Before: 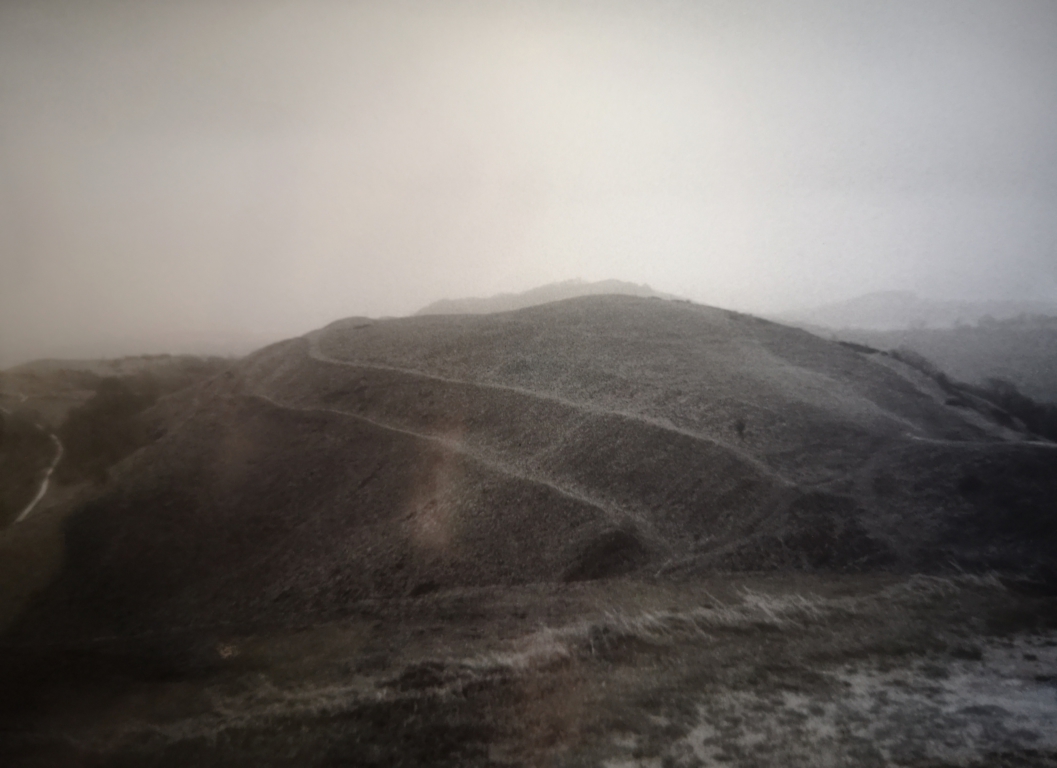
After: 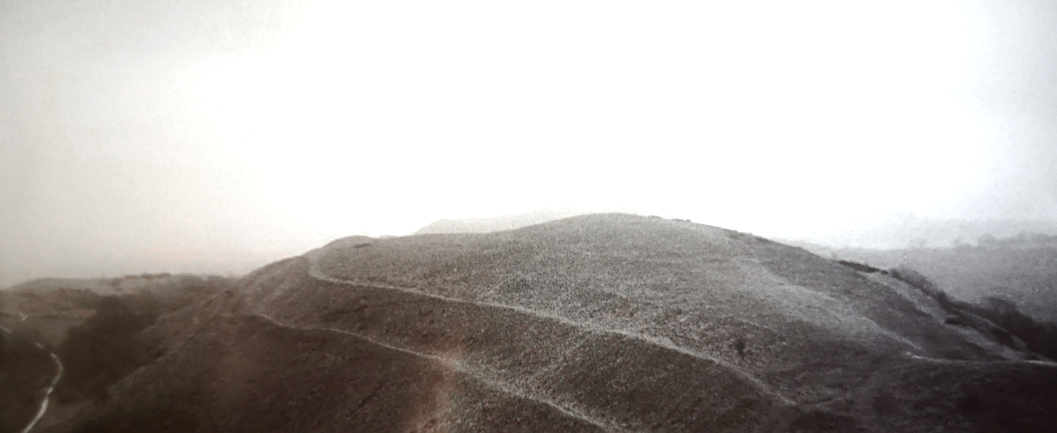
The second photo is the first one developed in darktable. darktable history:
crop and rotate: top 10.592%, bottom 32.925%
color correction: highlights a* -2.86, highlights b* -2.83, shadows a* 2.57, shadows b* 3.03
exposure: black level correction 0, exposure 0.499 EV, compensate highlight preservation false
tone equalizer: -8 EV -0.711 EV, -7 EV -0.681 EV, -6 EV -0.576 EV, -5 EV -0.386 EV, -3 EV 0.394 EV, -2 EV 0.6 EV, -1 EV 0.683 EV, +0 EV 0.78 EV, edges refinement/feathering 500, mask exposure compensation -1.57 EV, preserve details no
sharpen: on, module defaults
color zones: curves: ch0 [(0, 0.48) (0.209, 0.398) (0.305, 0.332) (0.429, 0.493) (0.571, 0.5) (0.714, 0.5) (0.857, 0.5) (1, 0.48)]; ch1 [(0, 0.736) (0.143, 0.625) (0.225, 0.371) (0.429, 0.256) (0.571, 0.241) (0.714, 0.213) (0.857, 0.48) (1, 0.736)]; ch2 [(0, 0.448) (0.143, 0.498) (0.286, 0.5) (0.429, 0.5) (0.571, 0.5) (0.714, 0.5) (0.857, 0.5) (1, 0.448)]
